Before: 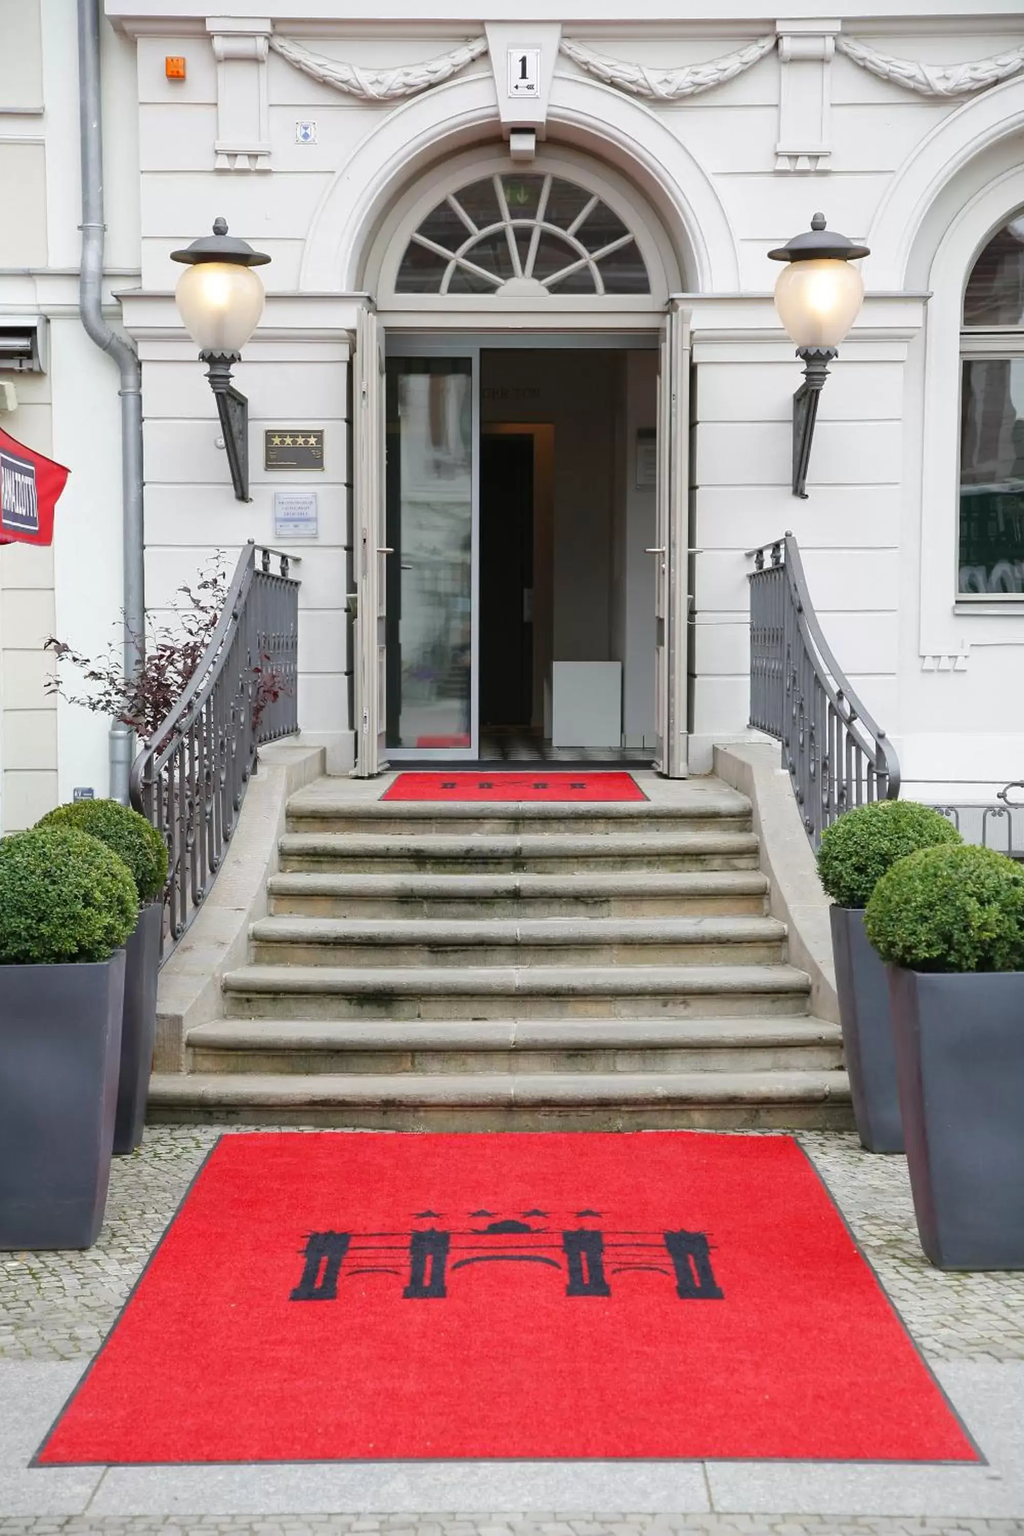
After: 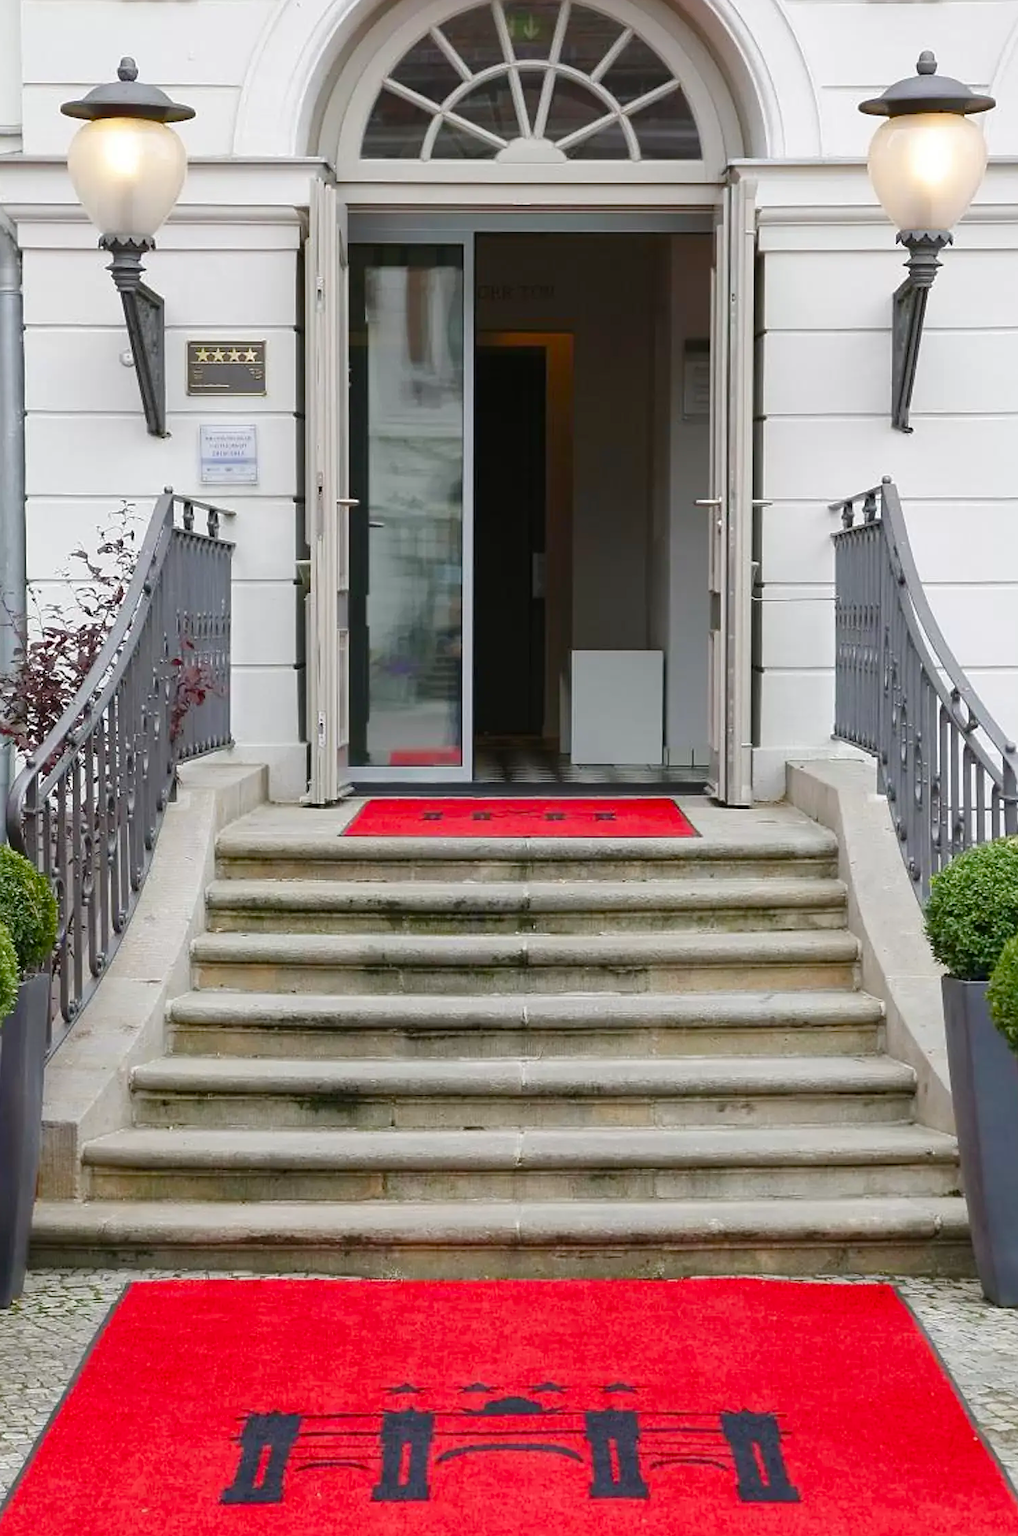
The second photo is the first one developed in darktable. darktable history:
crop and rotate: left 12.228%, top 11.382%, right 13.318%, bottom 13.73%
color balance rgb: perceptual saturation grading › global saturation 20%, perceptual saturation grading › highlights -24.824%, perceptual saturation grading › shadows 25.618%
sharpen: amount 0.212
